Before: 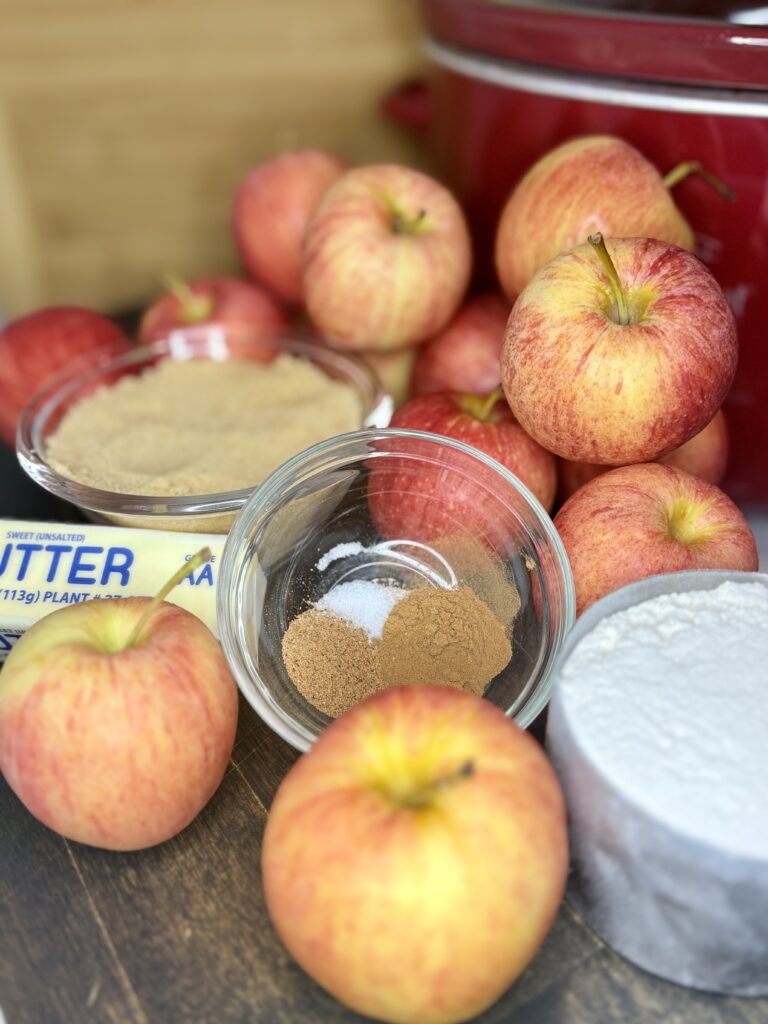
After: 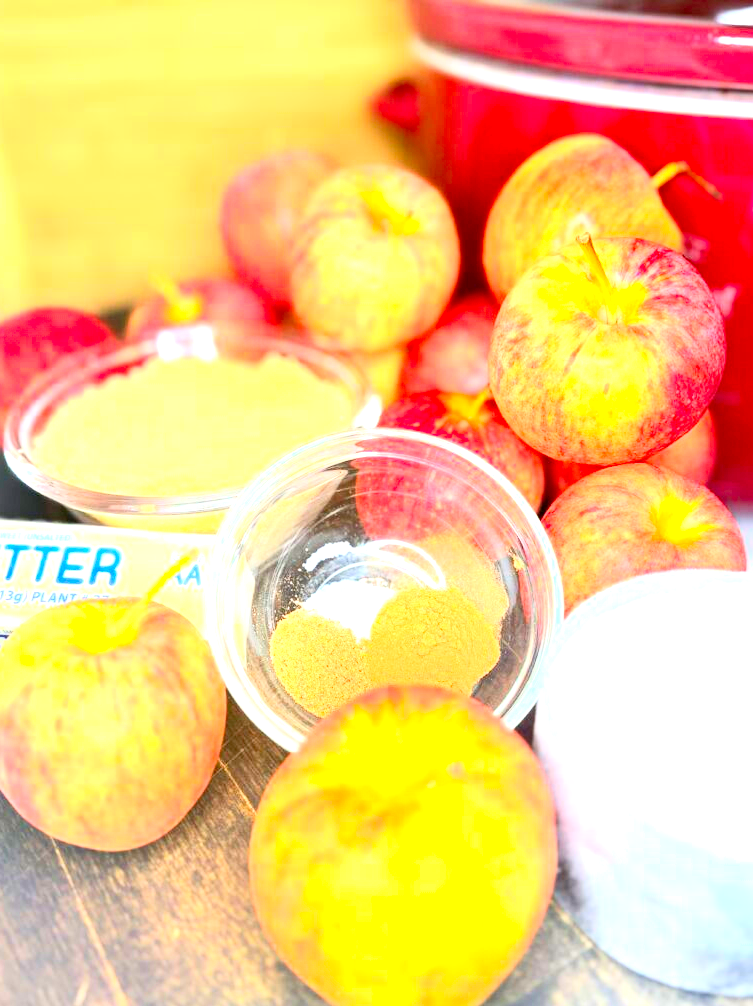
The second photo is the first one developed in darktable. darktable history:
exposure: black level correction 0.001, exposure 1.86 EV, compensate highlight preservation false
contrast brightness saturation: contrast 0.243, brightness 0.257, saturation 0.391
crop: left 1.644%, right 0.272%, bottom 1.727%
